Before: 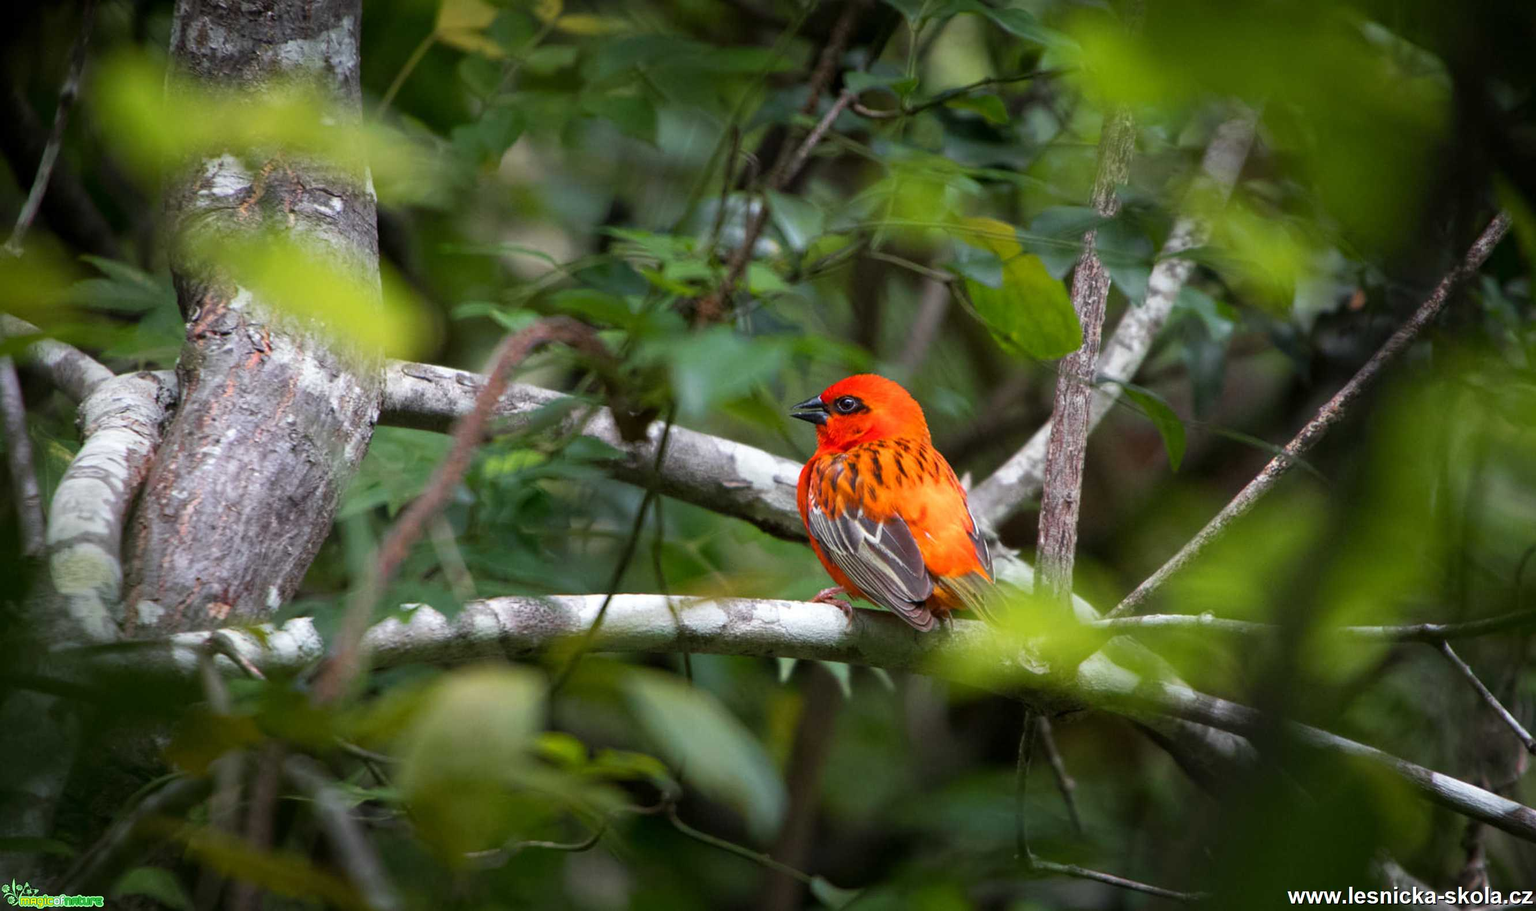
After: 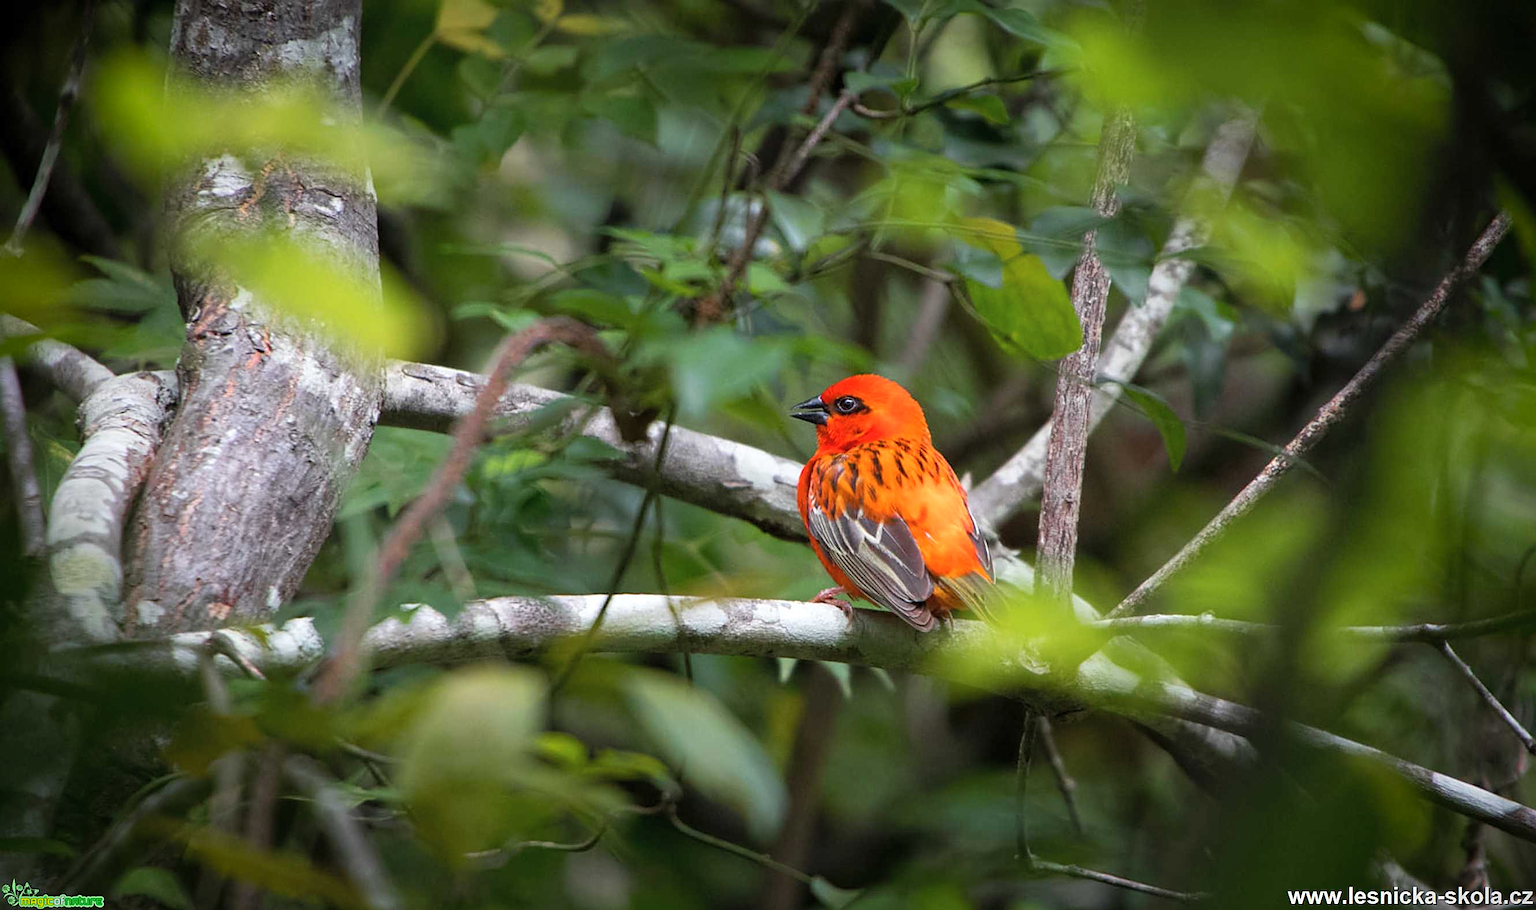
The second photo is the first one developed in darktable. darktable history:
vignetting: fall-off radius 92.94%, brightness -0.985, saturation 0.495
sharpen: on, module defaults
contrast brightness saturation: contrast 0.052, brightness 0.069, saturation 0.014
